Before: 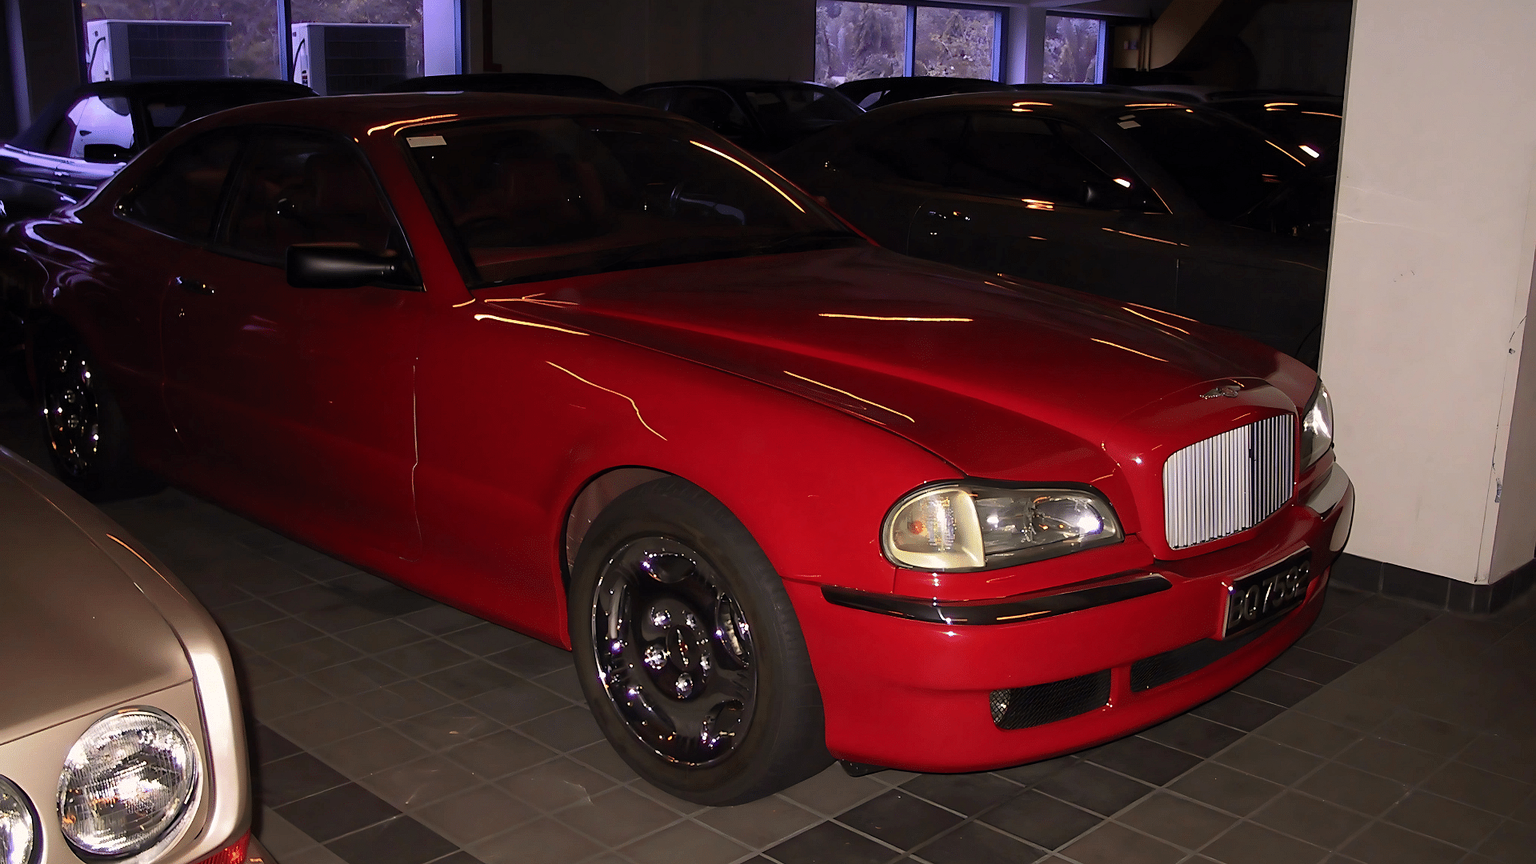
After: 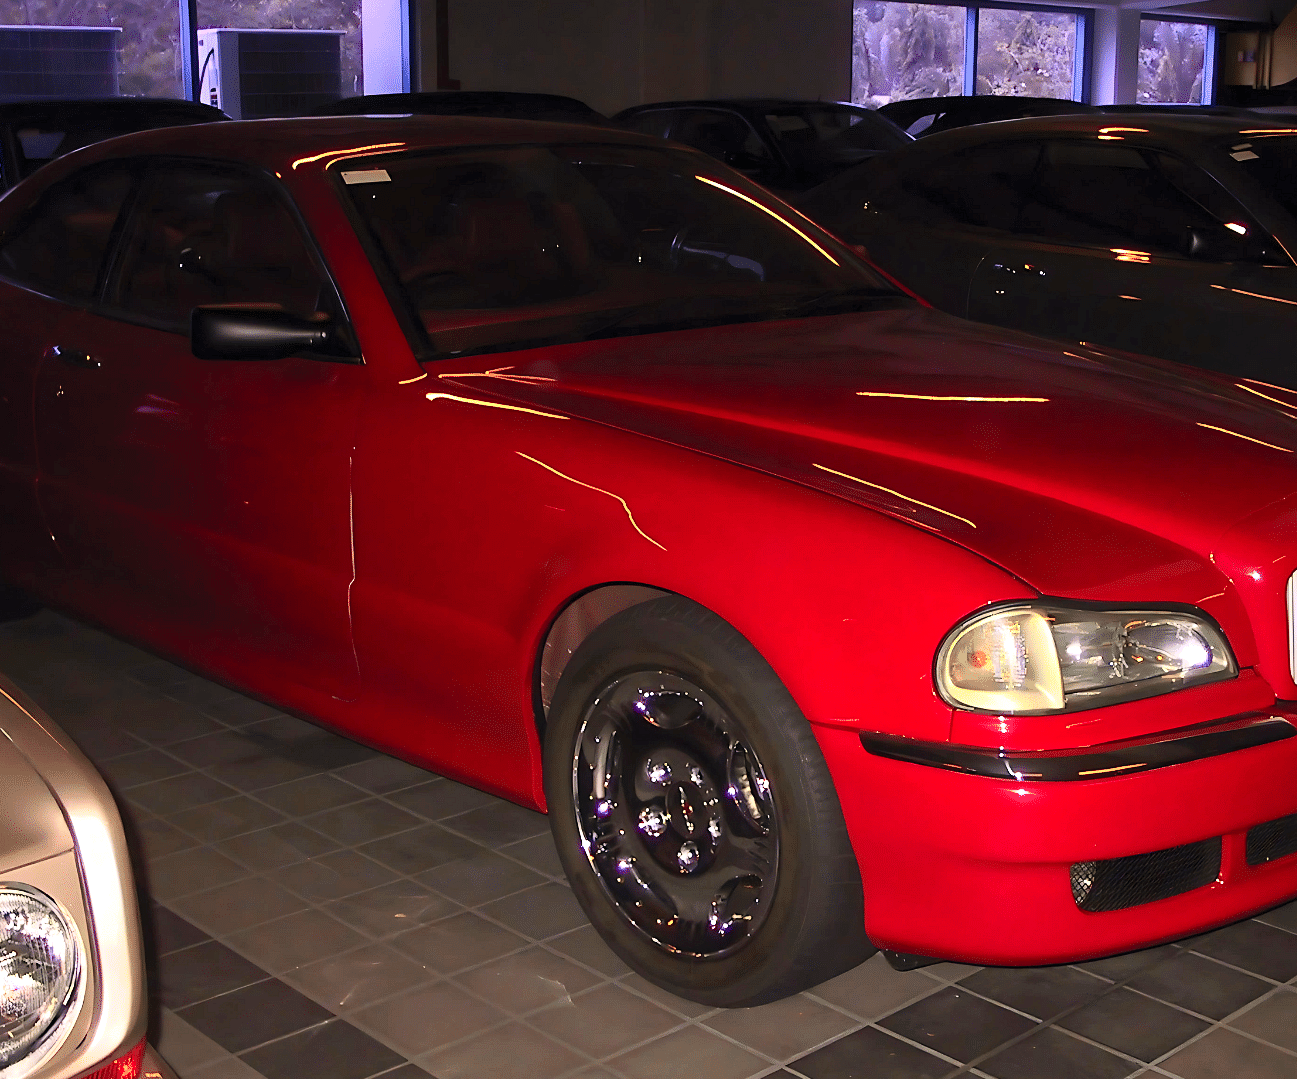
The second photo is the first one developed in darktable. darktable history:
exposure: exposure 0.402 EV, compensate exposure bias true, compensate highlight preservation false
crop and rotate: left 8.73%, right 23.672%
contrast brightness saturation: contrast 0.201, brightness 0.158, saturation 0.216
